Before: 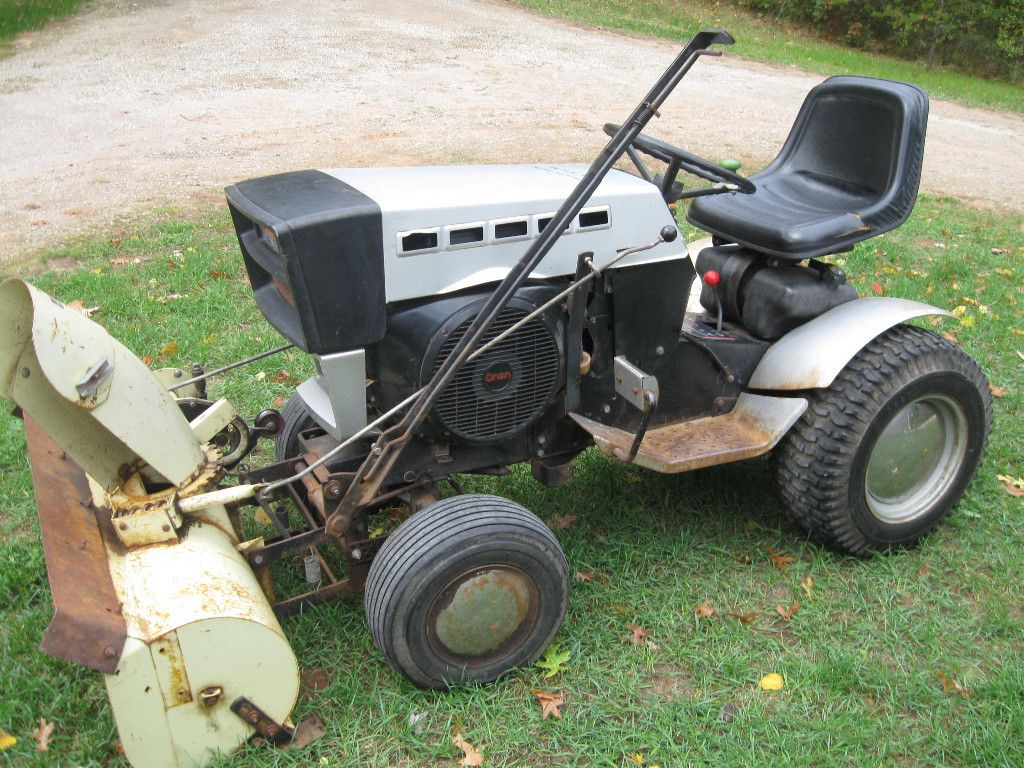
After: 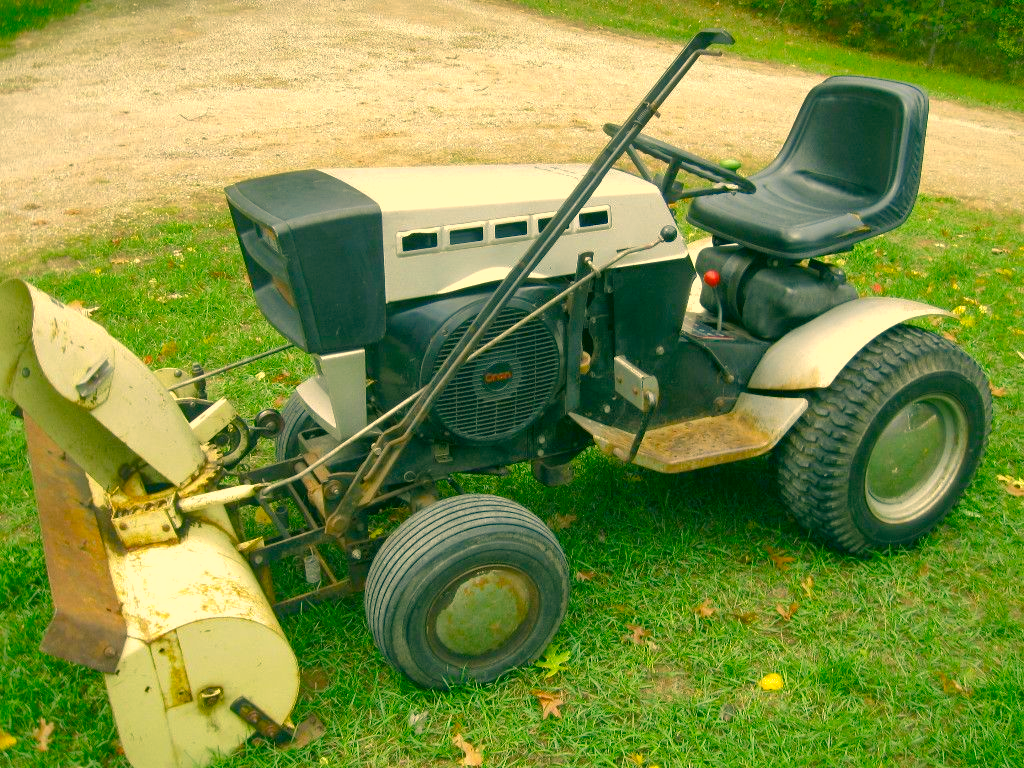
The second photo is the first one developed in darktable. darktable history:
color balance rgb: highlights gain › luminance 7.289%, highlights gain › chroma 0.881%, highlights gain › hue 48.92°, linear chroma grading › global chroma 5.982%, perceptual saturation grading › global saturation 40.418%, perceptual saturation grading › highlights -50.535%, perceptual saturation grading › shadows 30.824%, global vibrance 14.375%
tone equalizer: on, module defaults
color correction: highlights a* 5.65, highlights b* 33.34, shadows a* -25.76, shadows b* 4.03
shadows and highlights: on, module defaults
